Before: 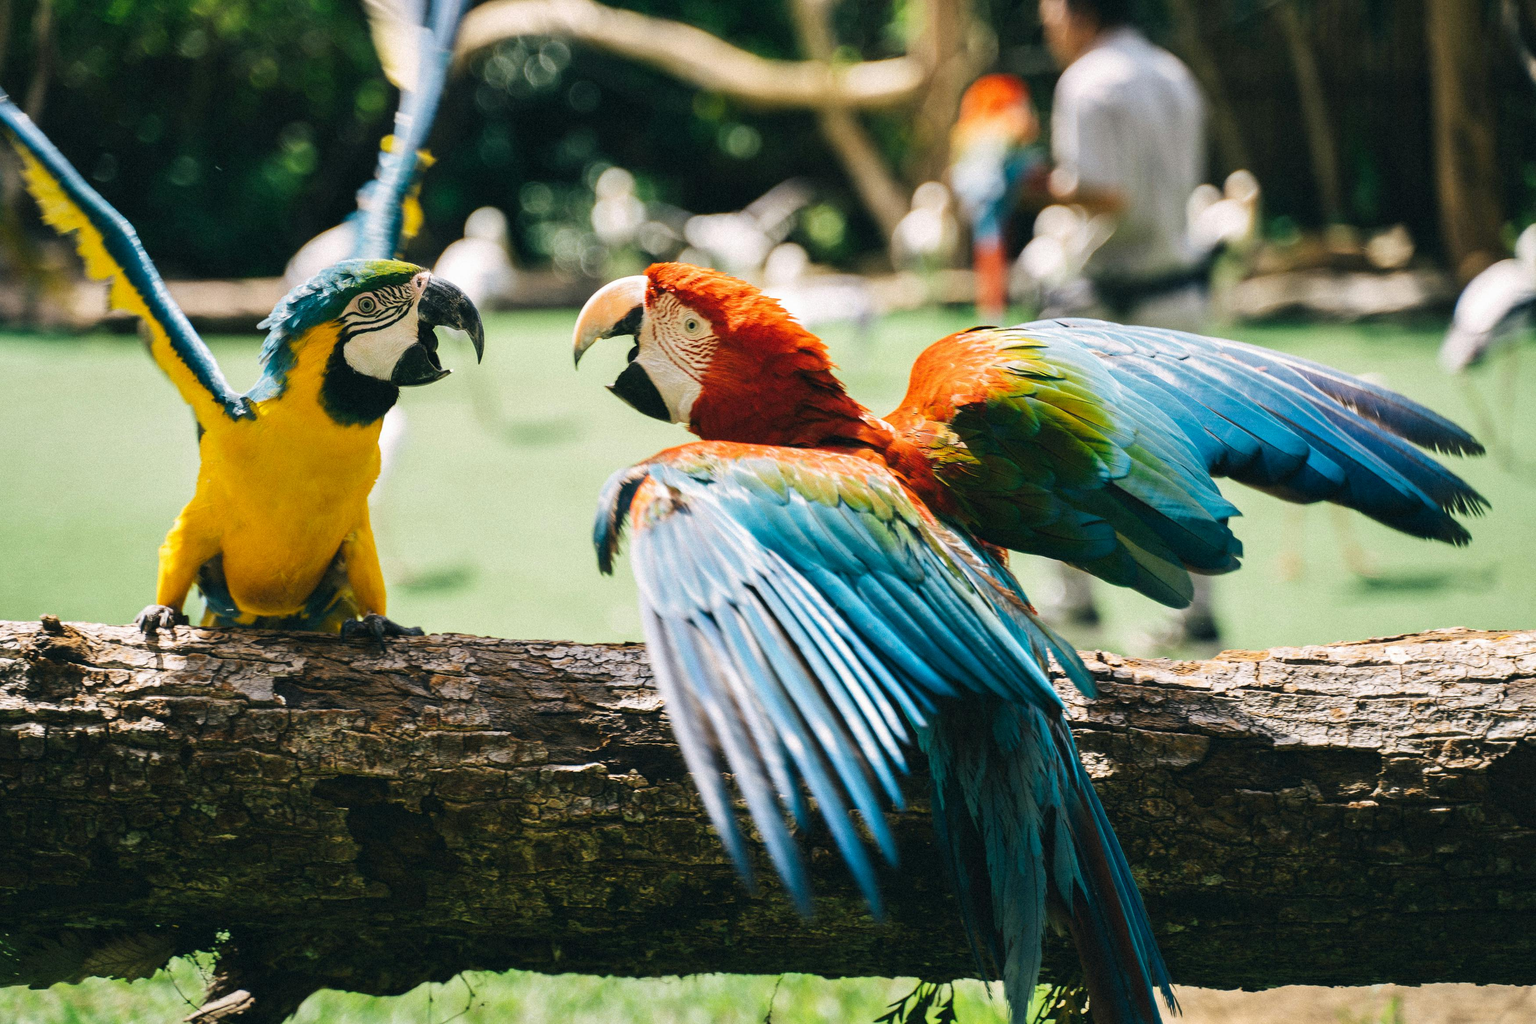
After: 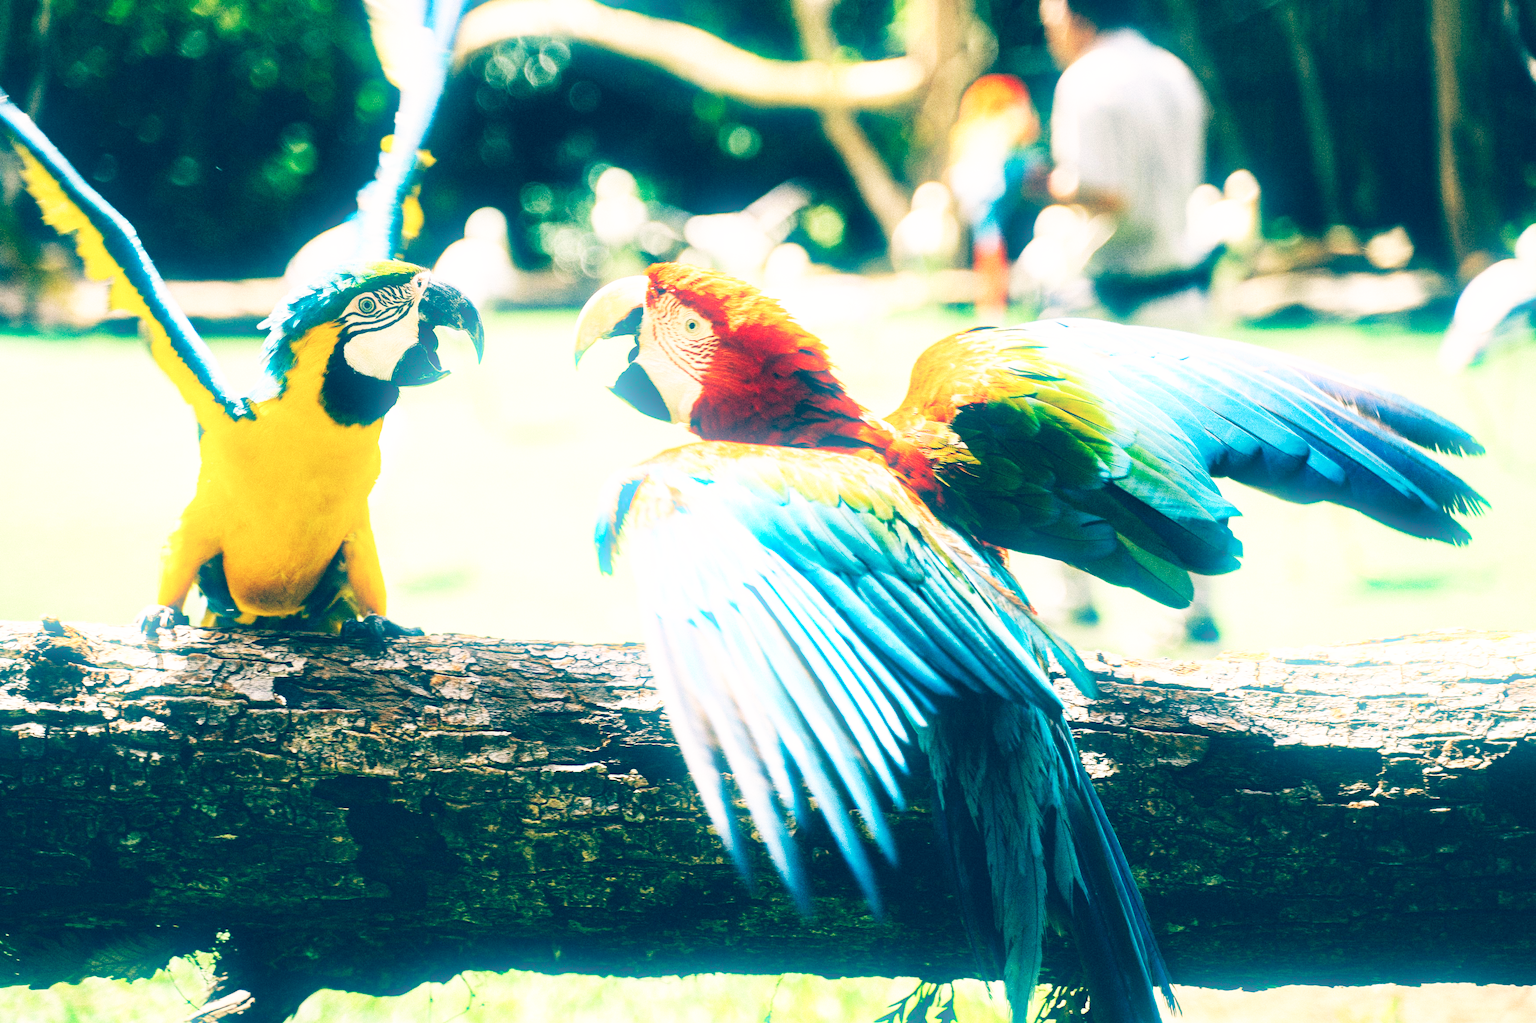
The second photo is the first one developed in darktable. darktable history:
color balance: lift [1.006, 0.985, 1.002, 1.015], gamma [1, 0.953, 1.008, 1.047], gain [1.076, 1.13, 1.004, 0.87]
bloom: size 13.65%, threshold 98.39%, strength 4.82%
base curve: curves: ch0 [(0, 0) (0.007, 0.004) (0.027, 0.03) (0.046, 0.07) (0.207, 0.54) (0.442, 0.872) (0.673, 0.972) (1, 1)], preserve colors none
